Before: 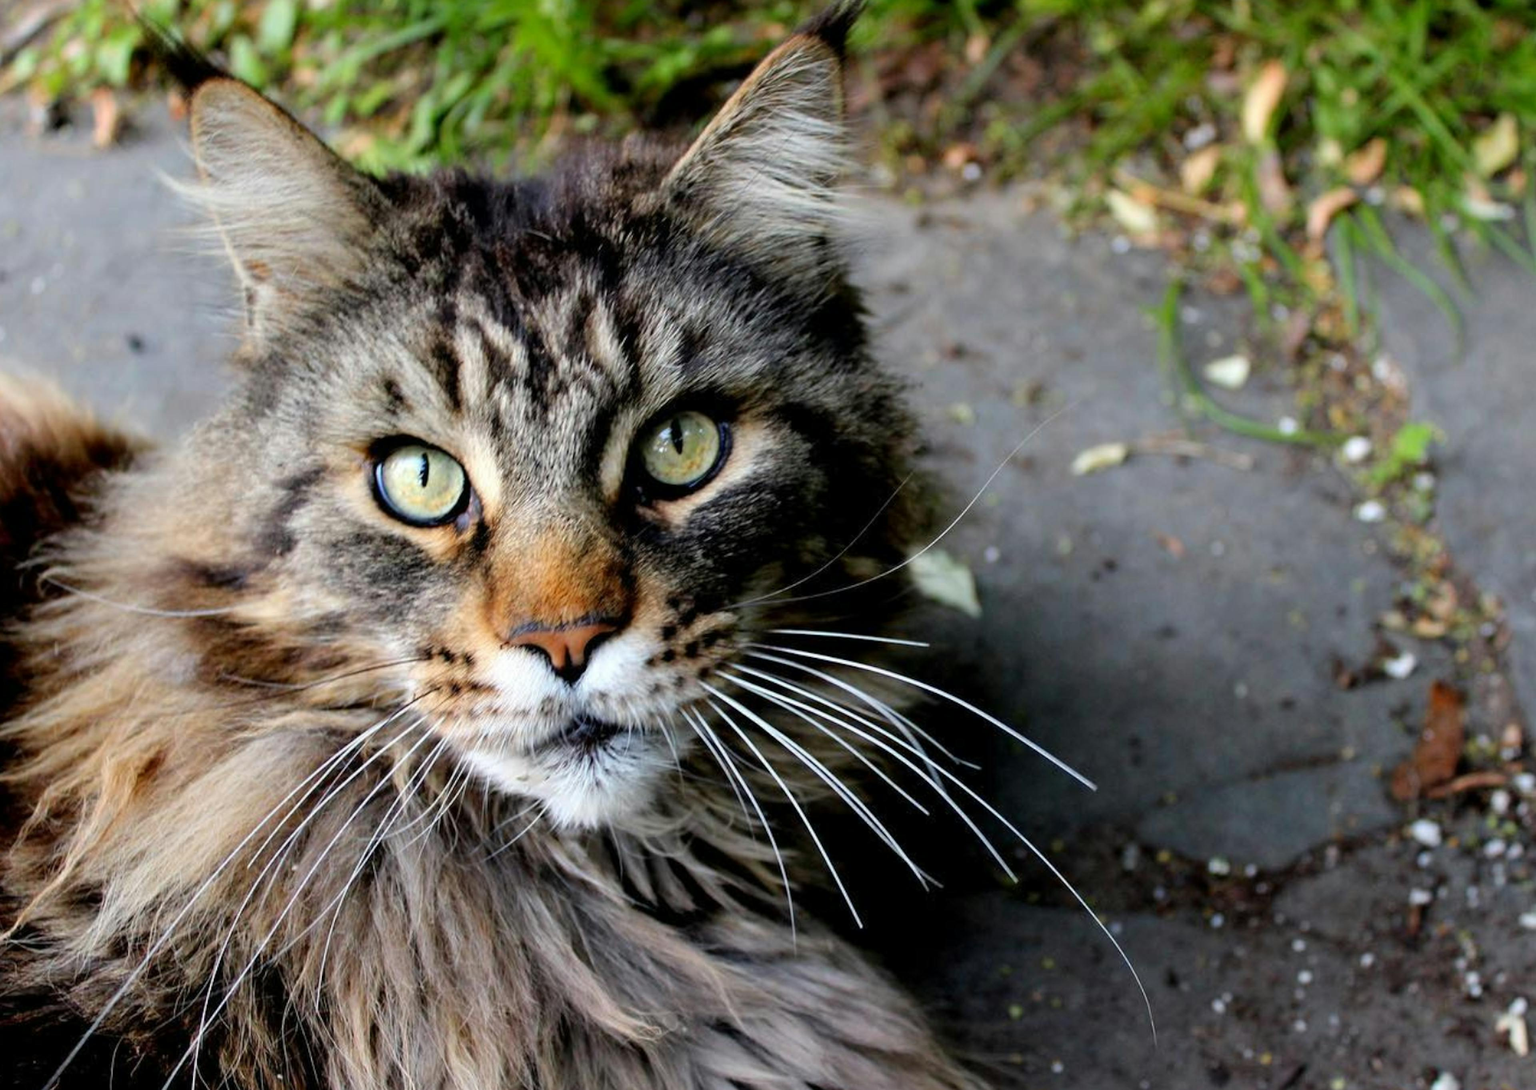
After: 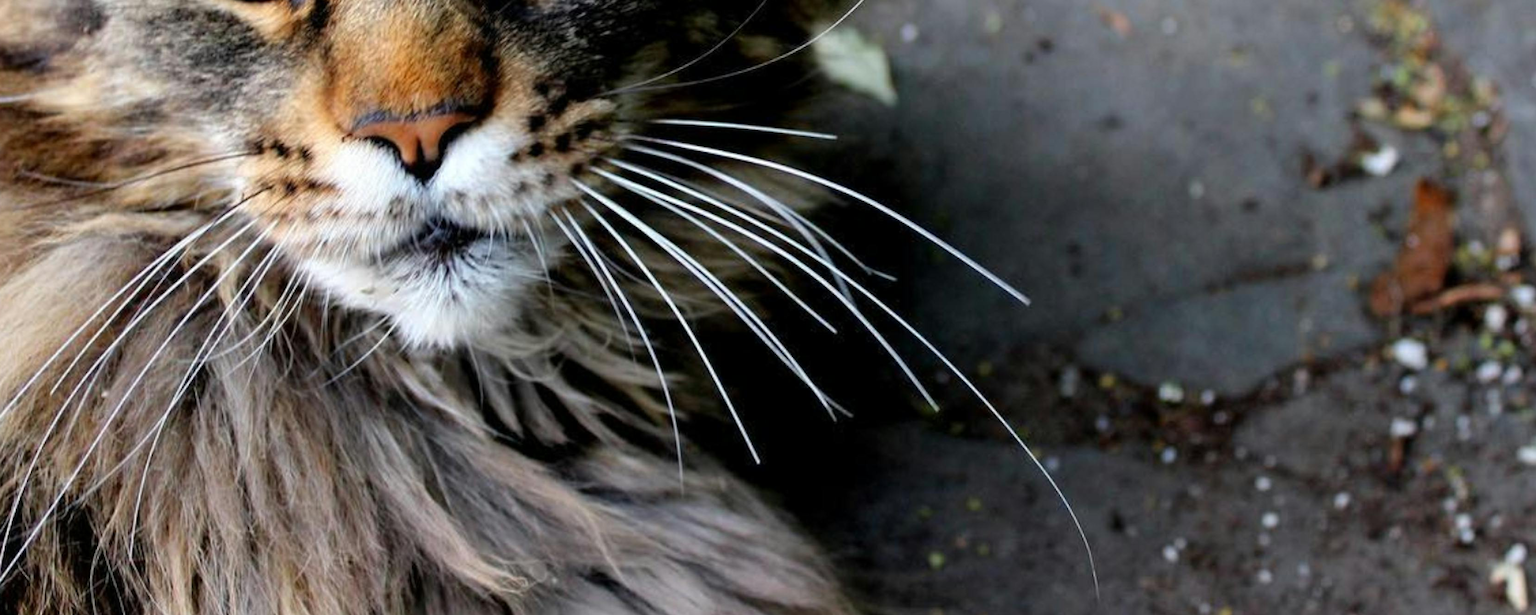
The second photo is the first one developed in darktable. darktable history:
crop and rotate: left 13.296%, top 48.293%, bottom 2.713%
tone equalizer: on, module defaults
